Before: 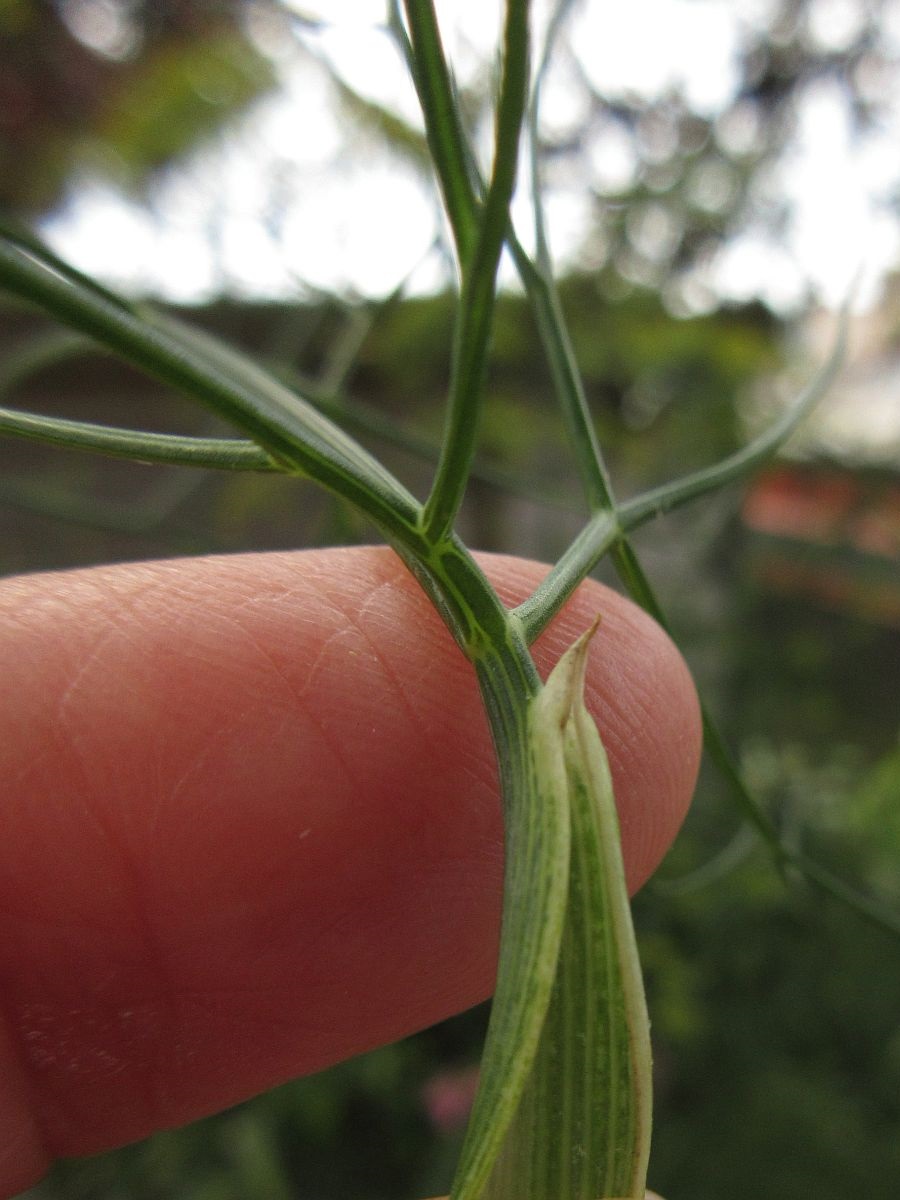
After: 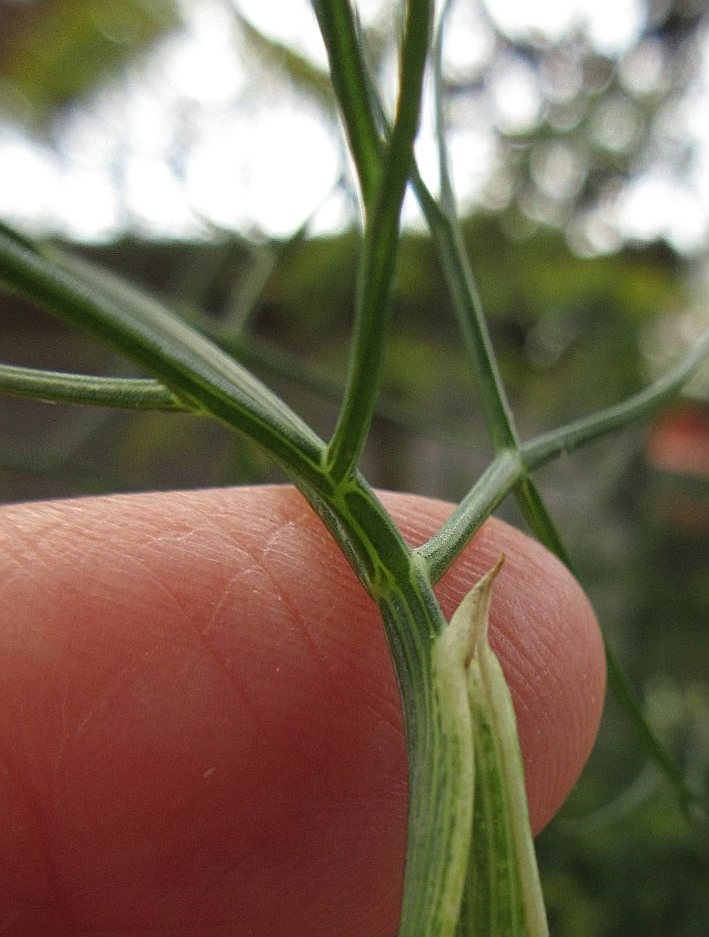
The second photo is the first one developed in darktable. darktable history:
sharpen: radius 2.167, amount 0.381, threshold 0
crop and rotate: left 10.77%, top 5.1%, right 10.41%, bottom 16.76%
